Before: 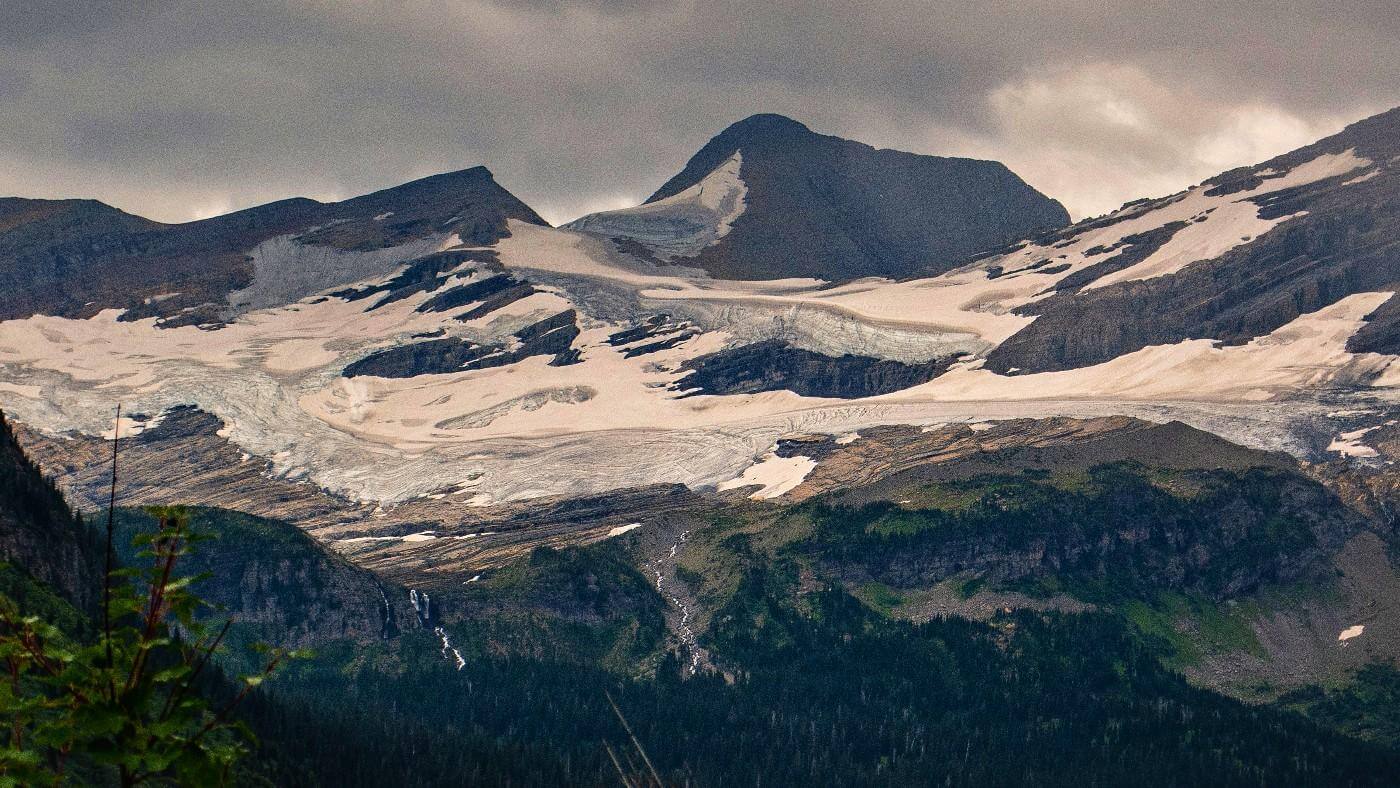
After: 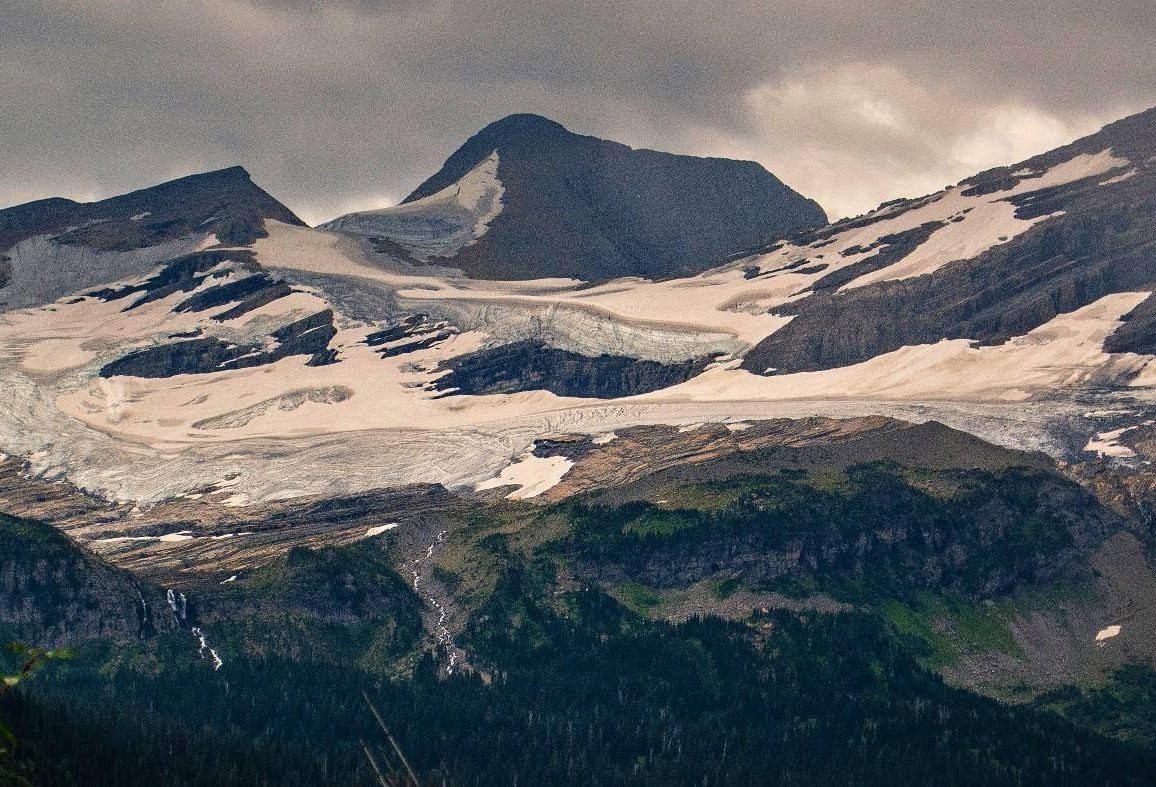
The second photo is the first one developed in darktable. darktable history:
crop: left 17.419%, bottom 0.039%
